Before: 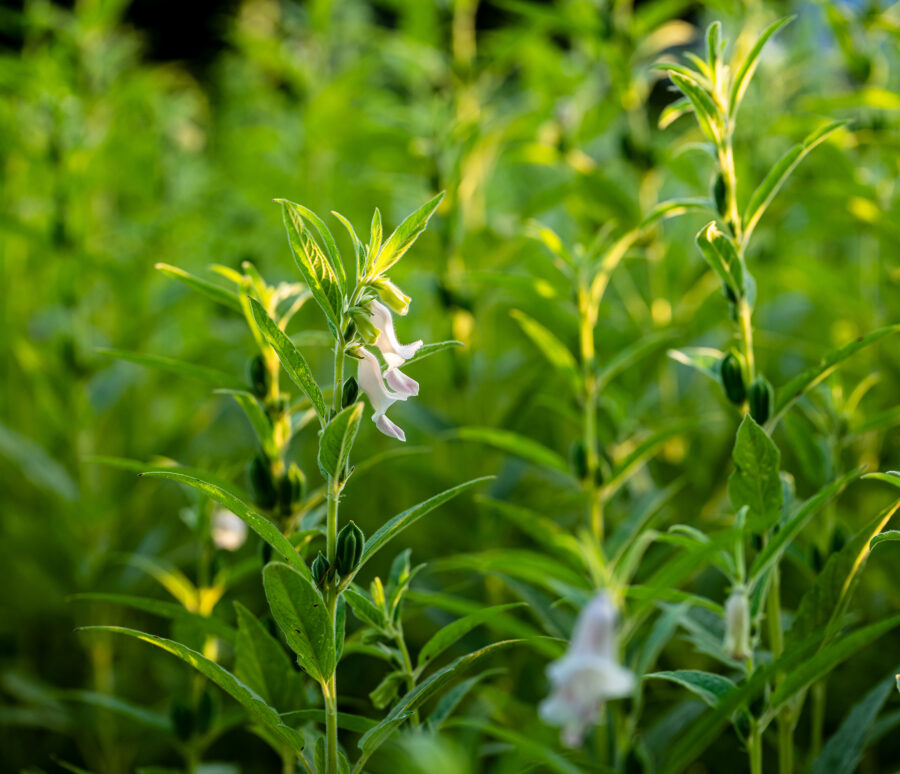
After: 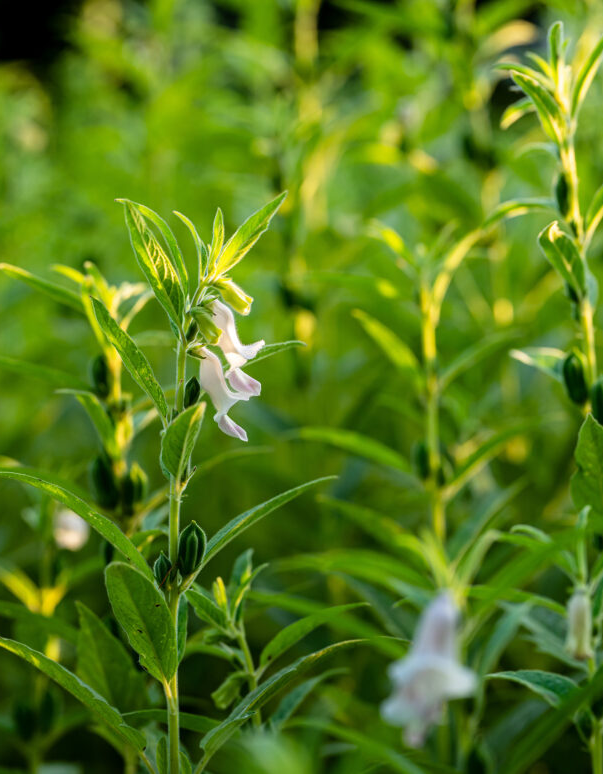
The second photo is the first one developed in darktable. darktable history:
crop and rotate: left 17.584%, right 15.368%
